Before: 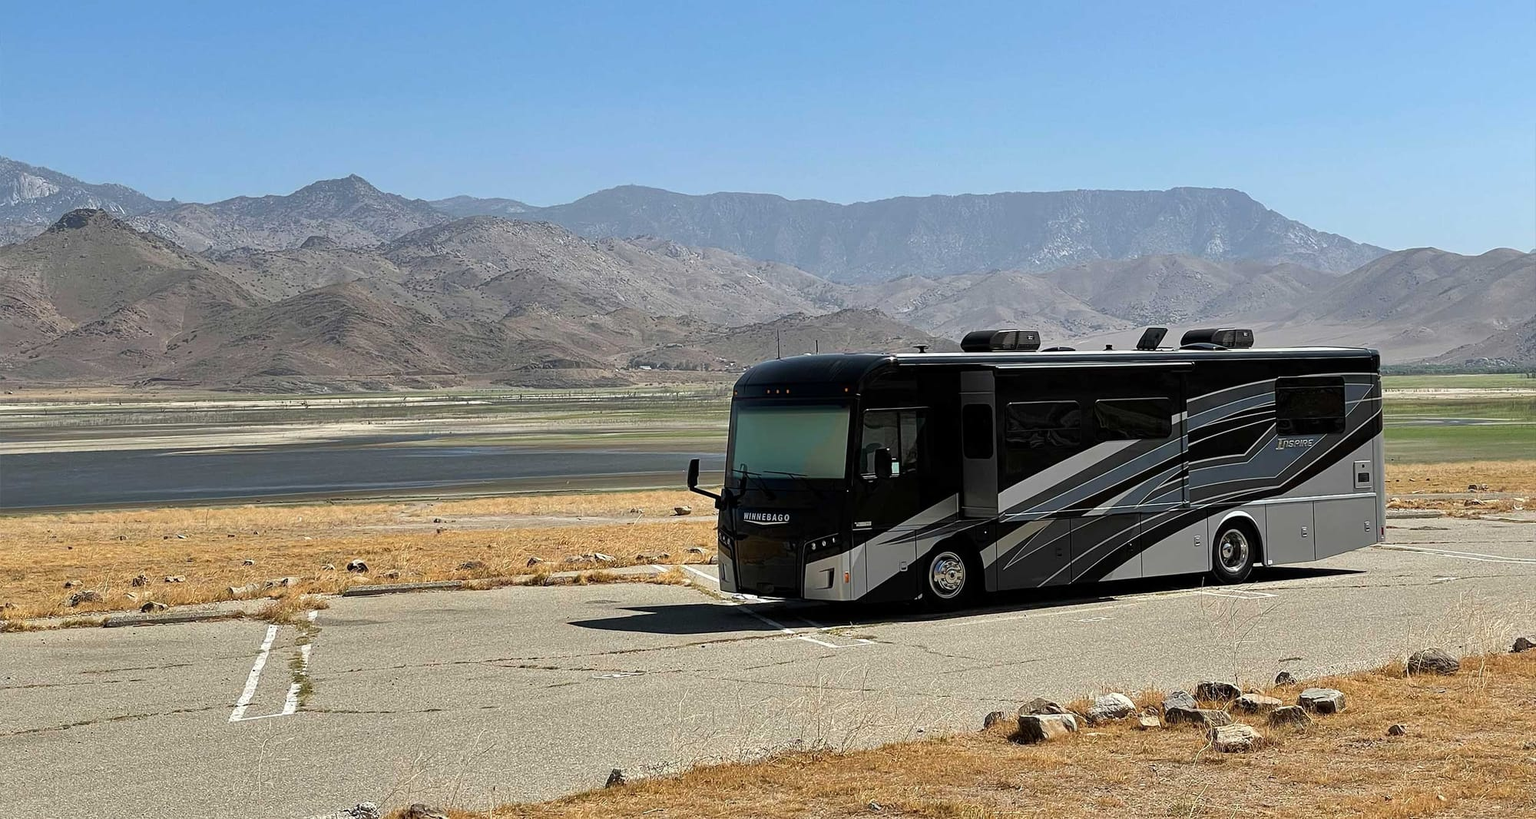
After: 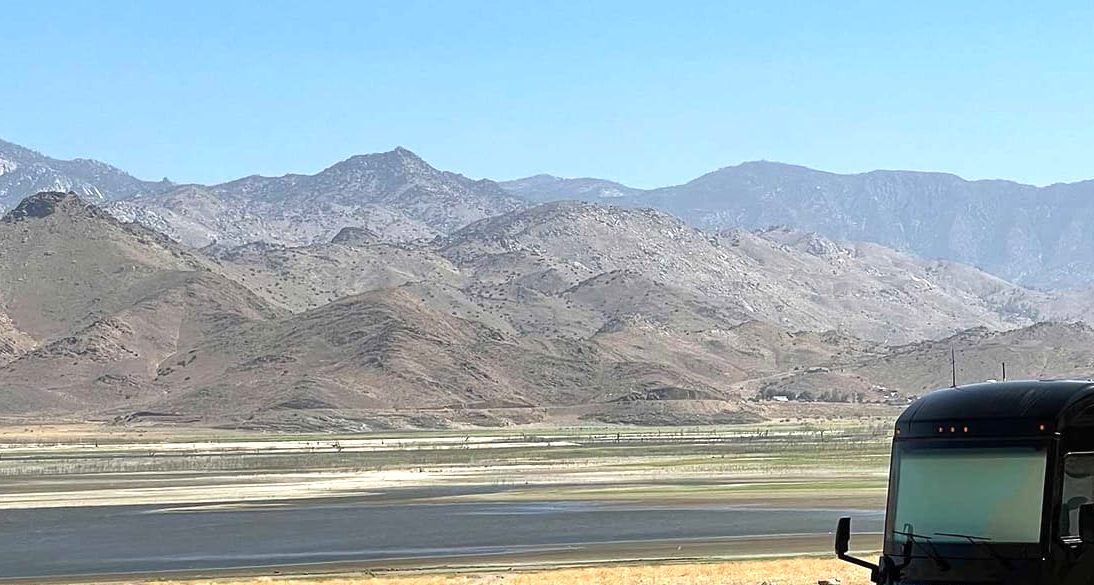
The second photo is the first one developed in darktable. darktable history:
crop and rotate: left 3.047%, top 7.509%, right 42.236%, bottom 37.598%
exposure: black level correction 0, exposure 0.7 EV, compensate exposure bias true, compensate highlight preservation false
